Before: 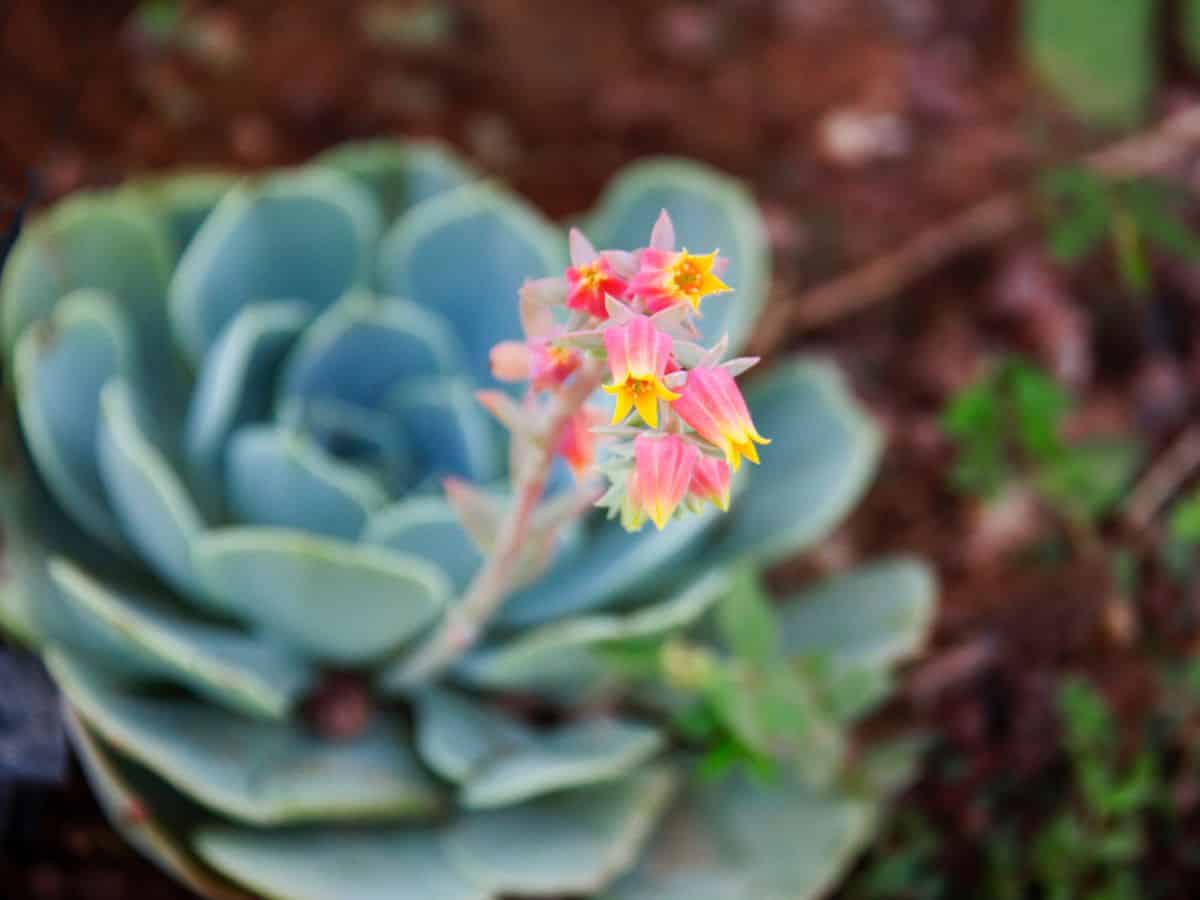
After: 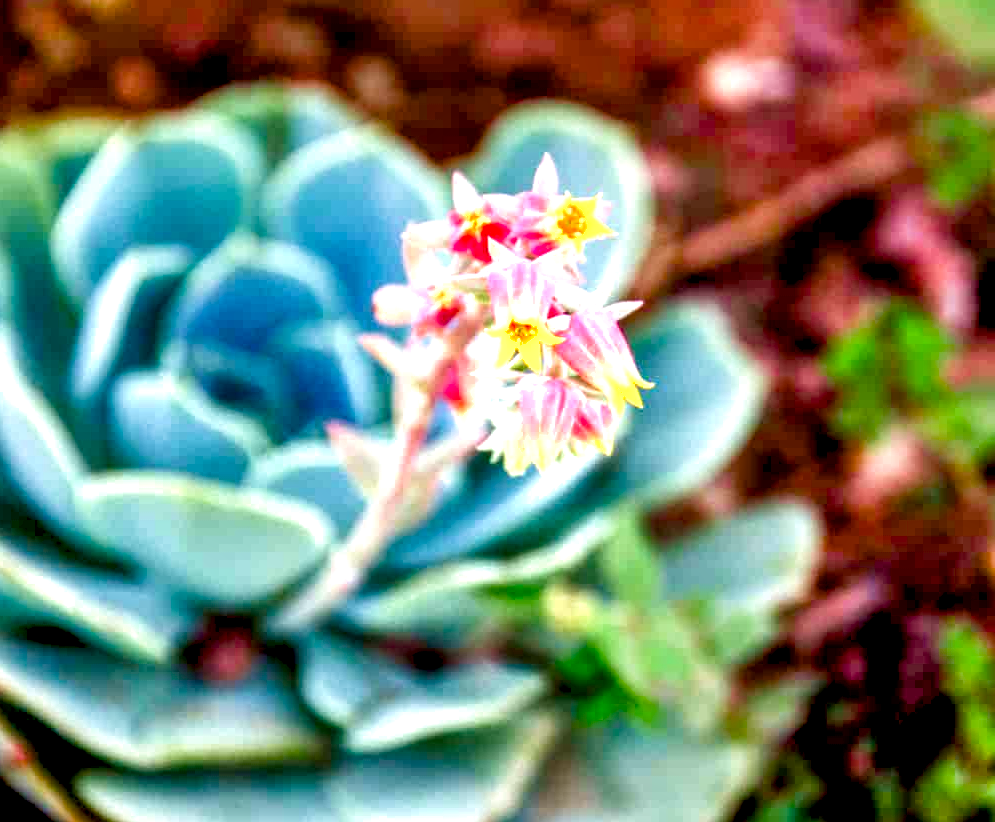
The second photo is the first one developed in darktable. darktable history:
crop: left 9.789%, top 6.233%, right 7.259%, bottom 2.433%
shadows and highlights: low approximation 0.01, soften with gaussian
exposure: black level correction 0.01, exposure 1 EV, compensate exposure bias true, compensate highlight preservation false
color balance rgb: perceptual saturation grading › global saturation 54.552%, perceptual saturation grading › highlights -50.095%, perceptual saturation grading › mid-tones 40.36%, perceptual saturation grading › shadows 30.087%
haze removal: strength -0.1, compatibility mode true, adaptive false
local contrast: detail 153%
velvia: on, module defaults
